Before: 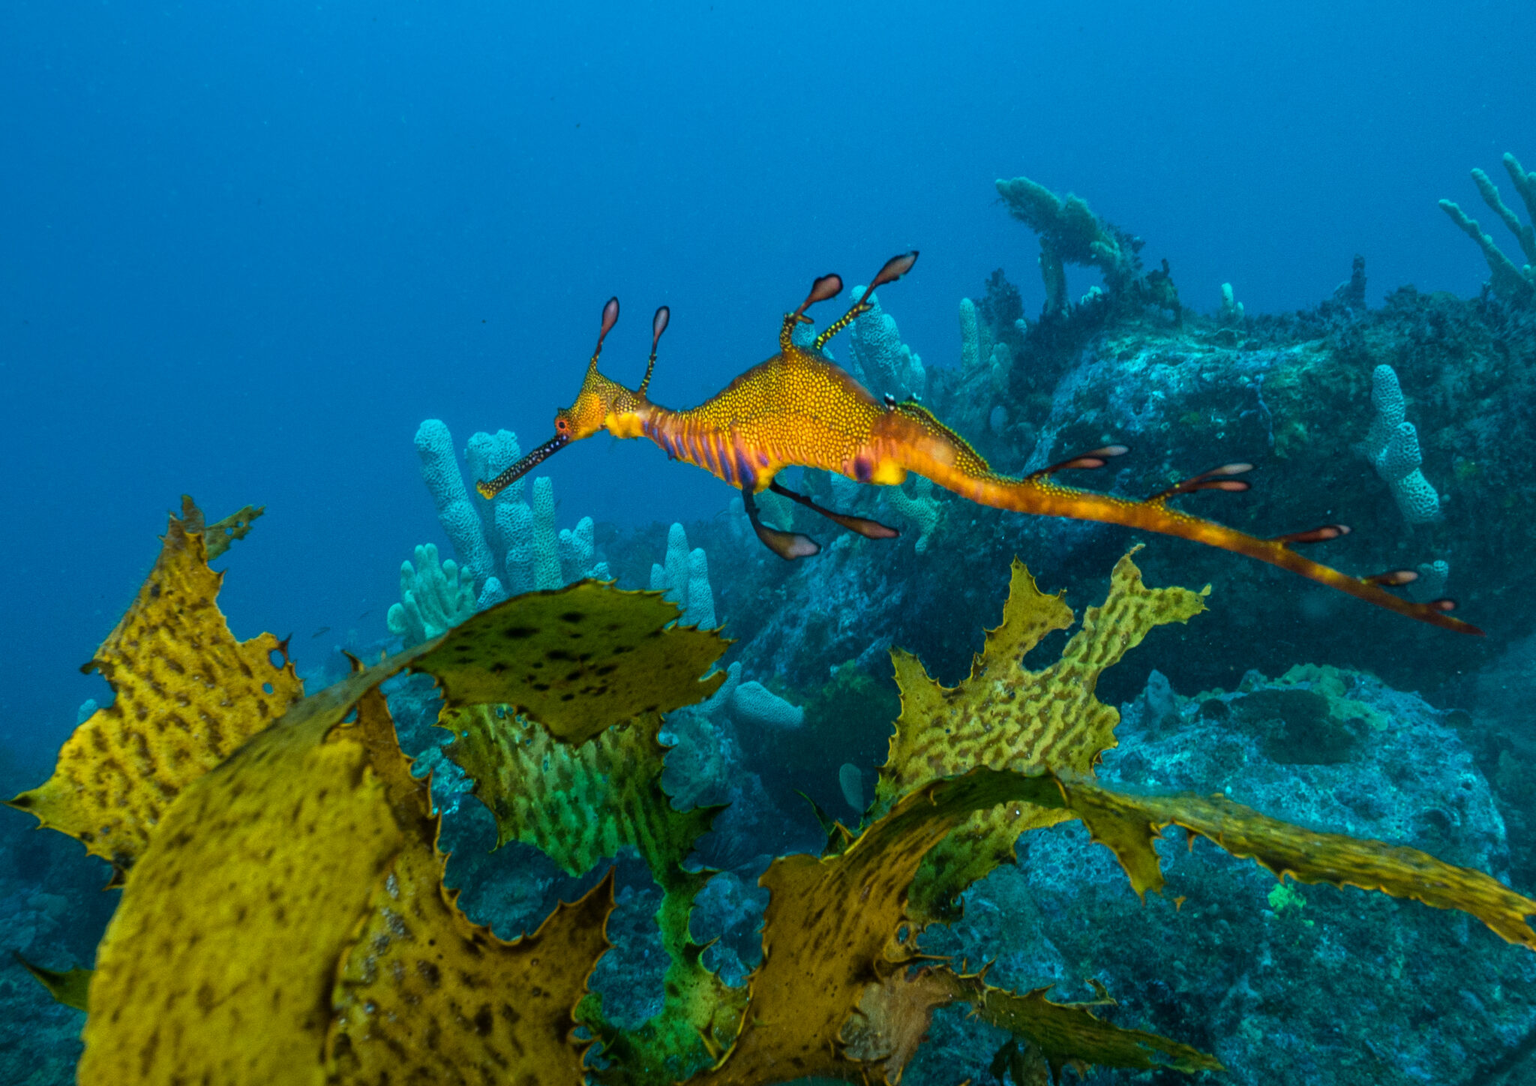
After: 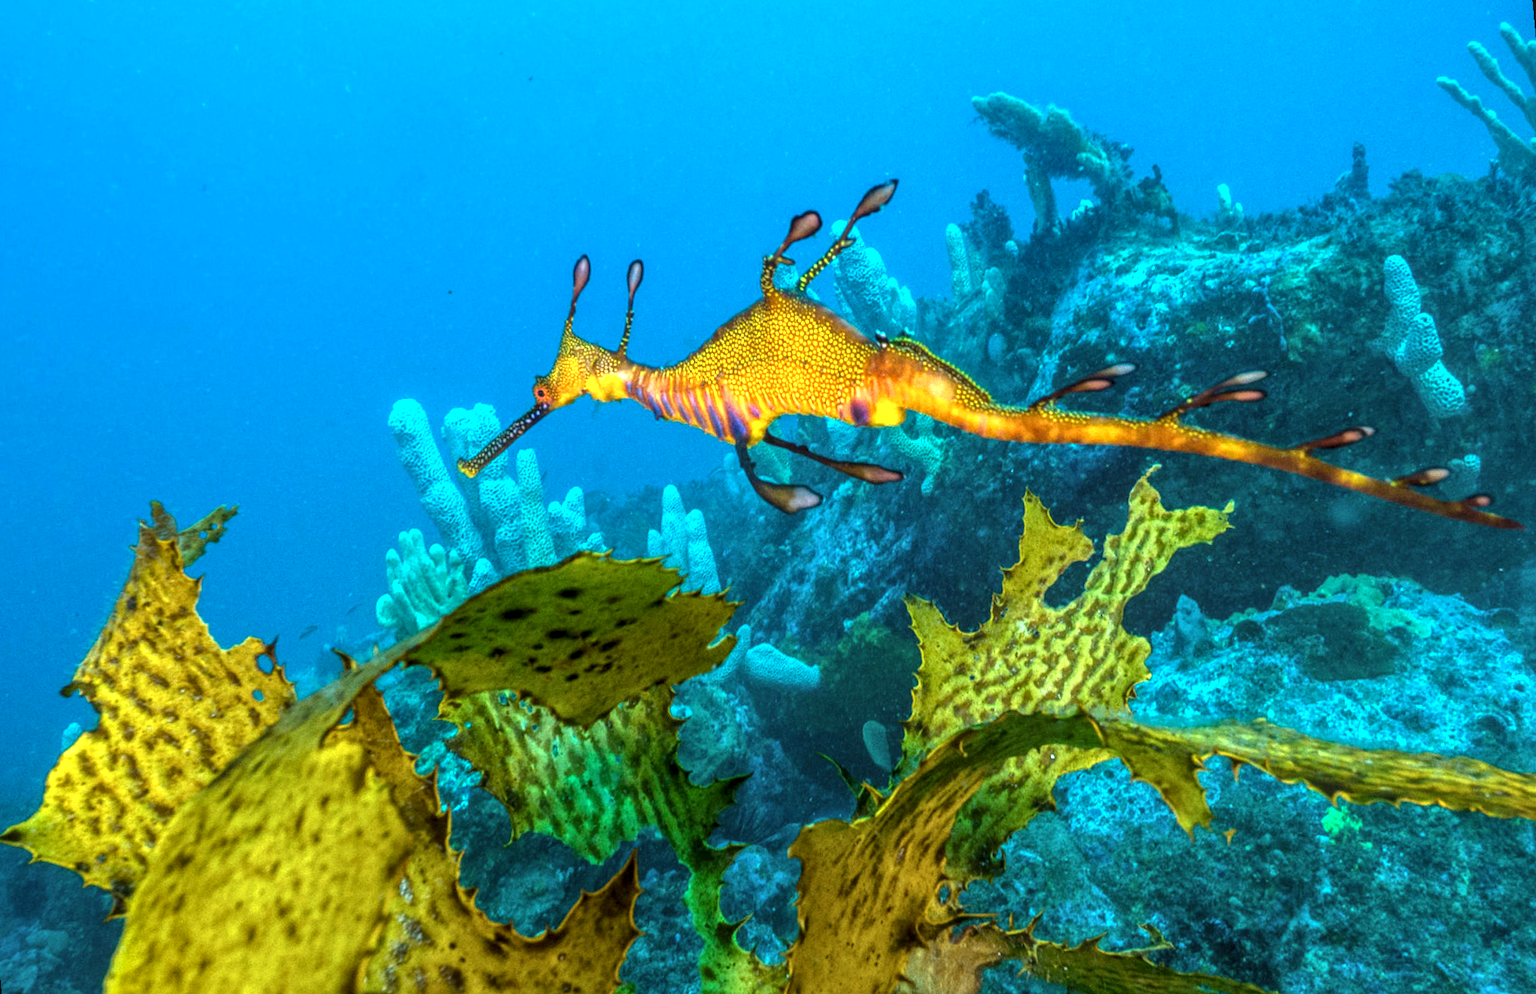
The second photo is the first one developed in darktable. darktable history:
rotate and perspective: rotation -5°, crop left 0.05, crop right 0.952, crop top 0.11, crop bottom 0.89
color correction: highlights a* -2.73, highlights b* -2.09, shadows a* 2.41, shadows b* 2.73
exposure: black level correction 0, exposure 1.1 EV, compensate exposure bias true, compensate highlight preservation false
local contrast: highlights 0%, shadows 0%, detail 133%
